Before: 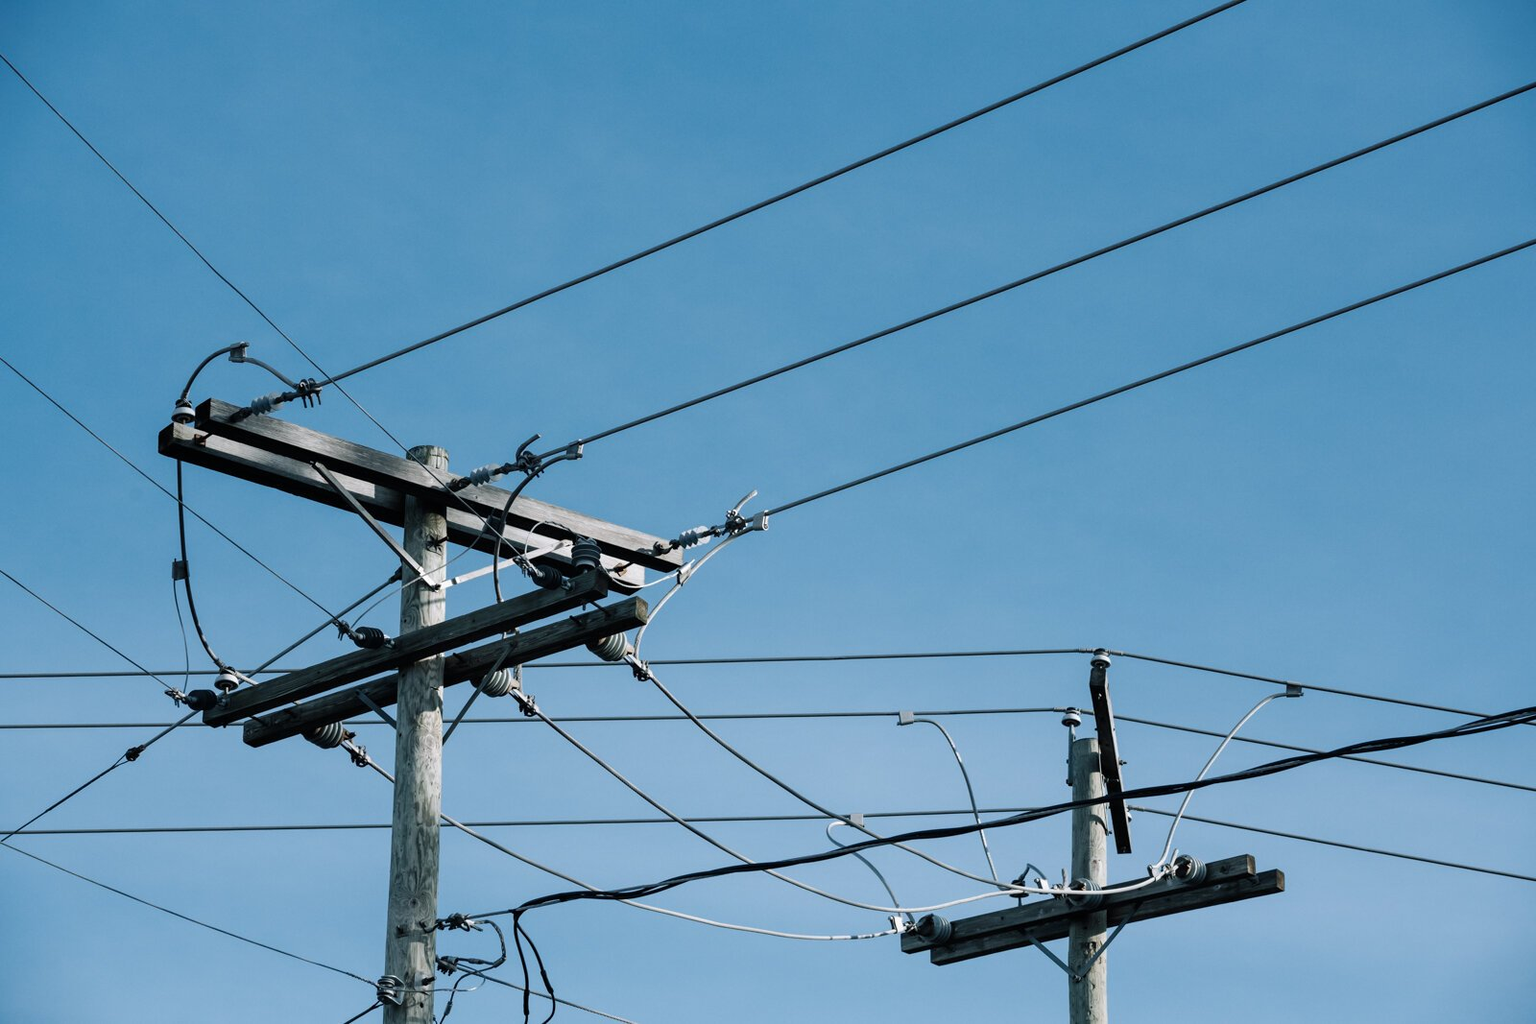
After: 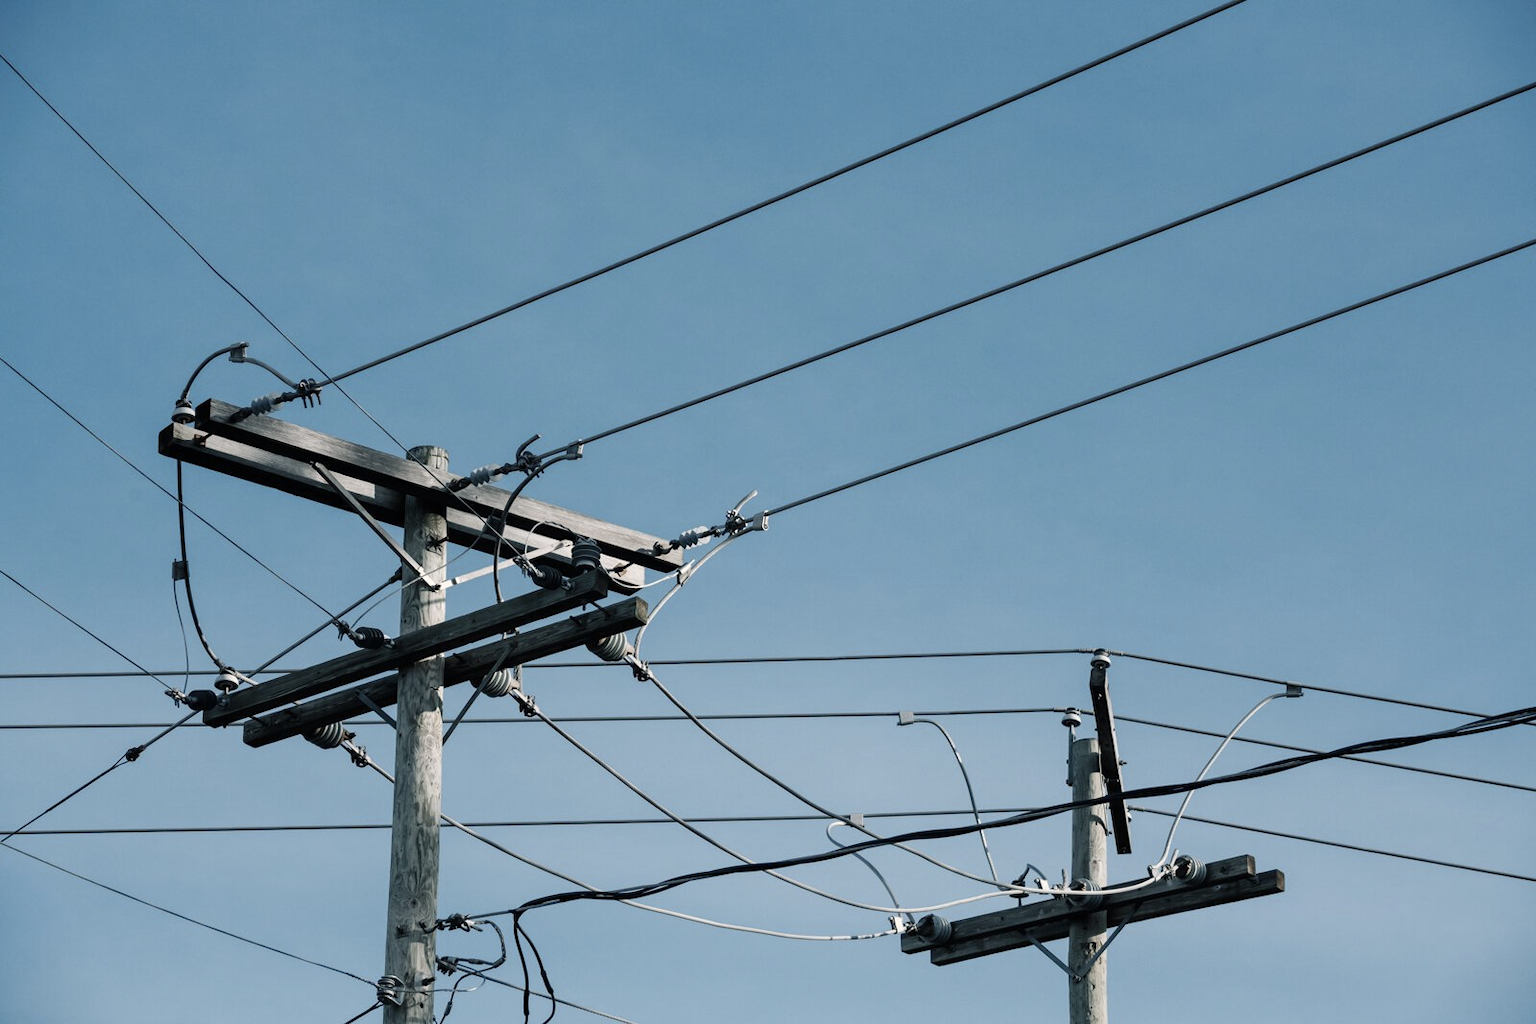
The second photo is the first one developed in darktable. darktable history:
color balance rgb: shadows lift › hue 87.85°, highlights gain › chroma 2.046%, highlights gain › hue 71.49°, linear chroma grading › global chroma 5.568%, perceptual saturation grading › global saturation -32.355%
